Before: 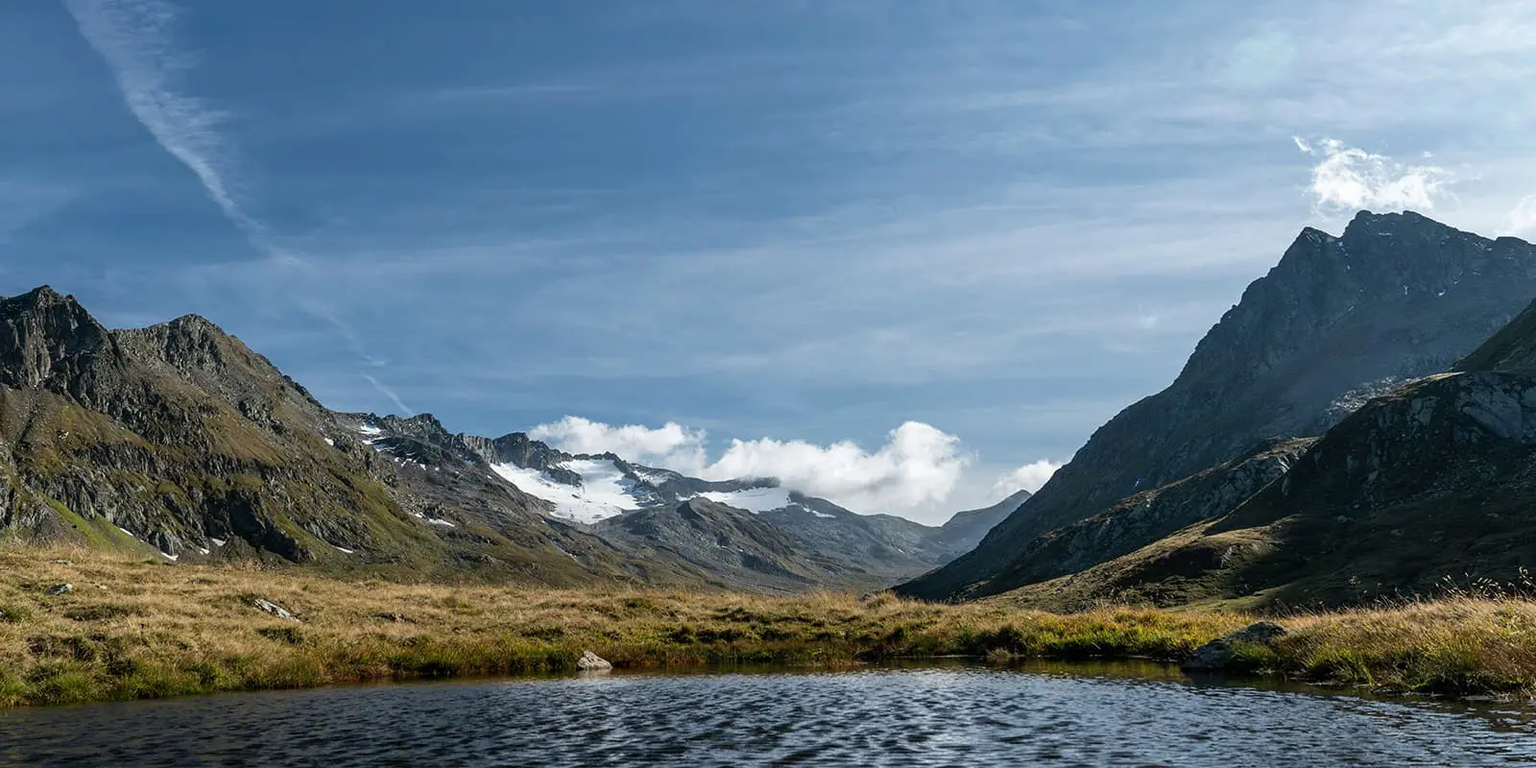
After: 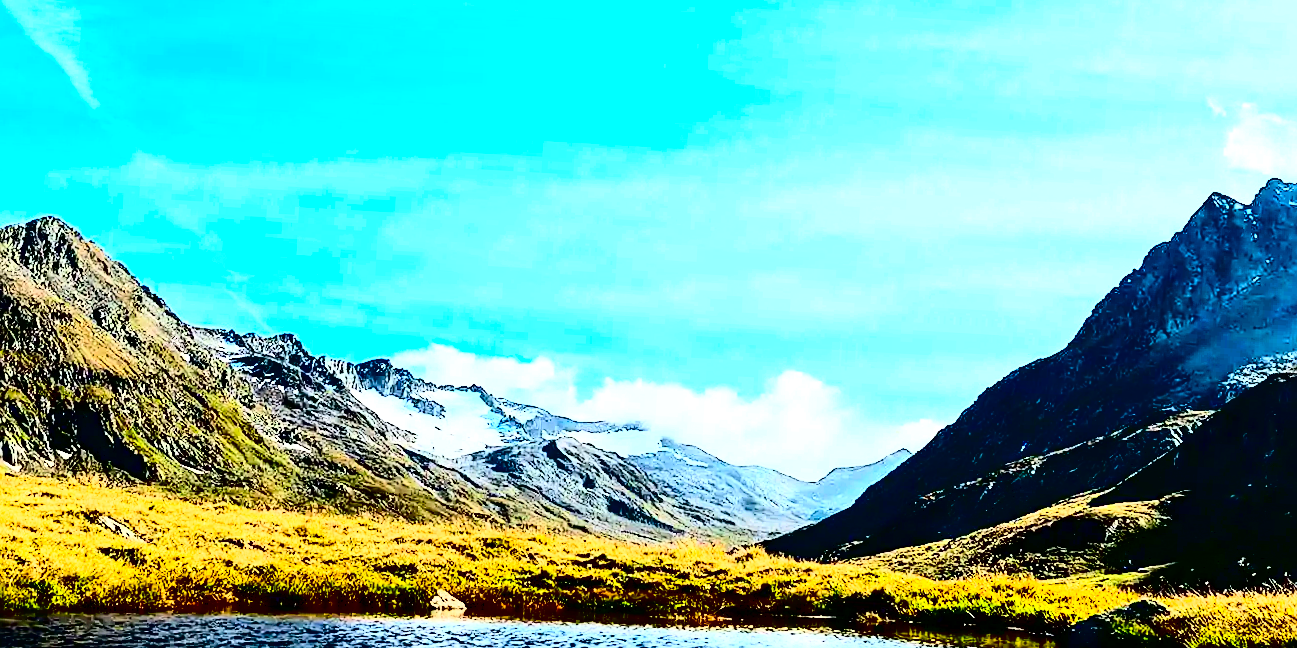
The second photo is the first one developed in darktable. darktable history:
crop and rotate: angle -3.27°, left 5.211%, top 5.211%, right 4.607%, bottom 4.607%
sharpen: on, module defaults
base curve: curves: ch0 [(0, 0) (0.032, 0.037) (0.105, 0.228) (0.435, 0.76) (0.856, 0.983) (1, 1)]
contrast brightness saturation: contrast 0.77, brightness -1, saturation 1
exposure: black level correction 0, exposure 0.95 EV, compensate exposure bias true, compensate highlight preservation false
